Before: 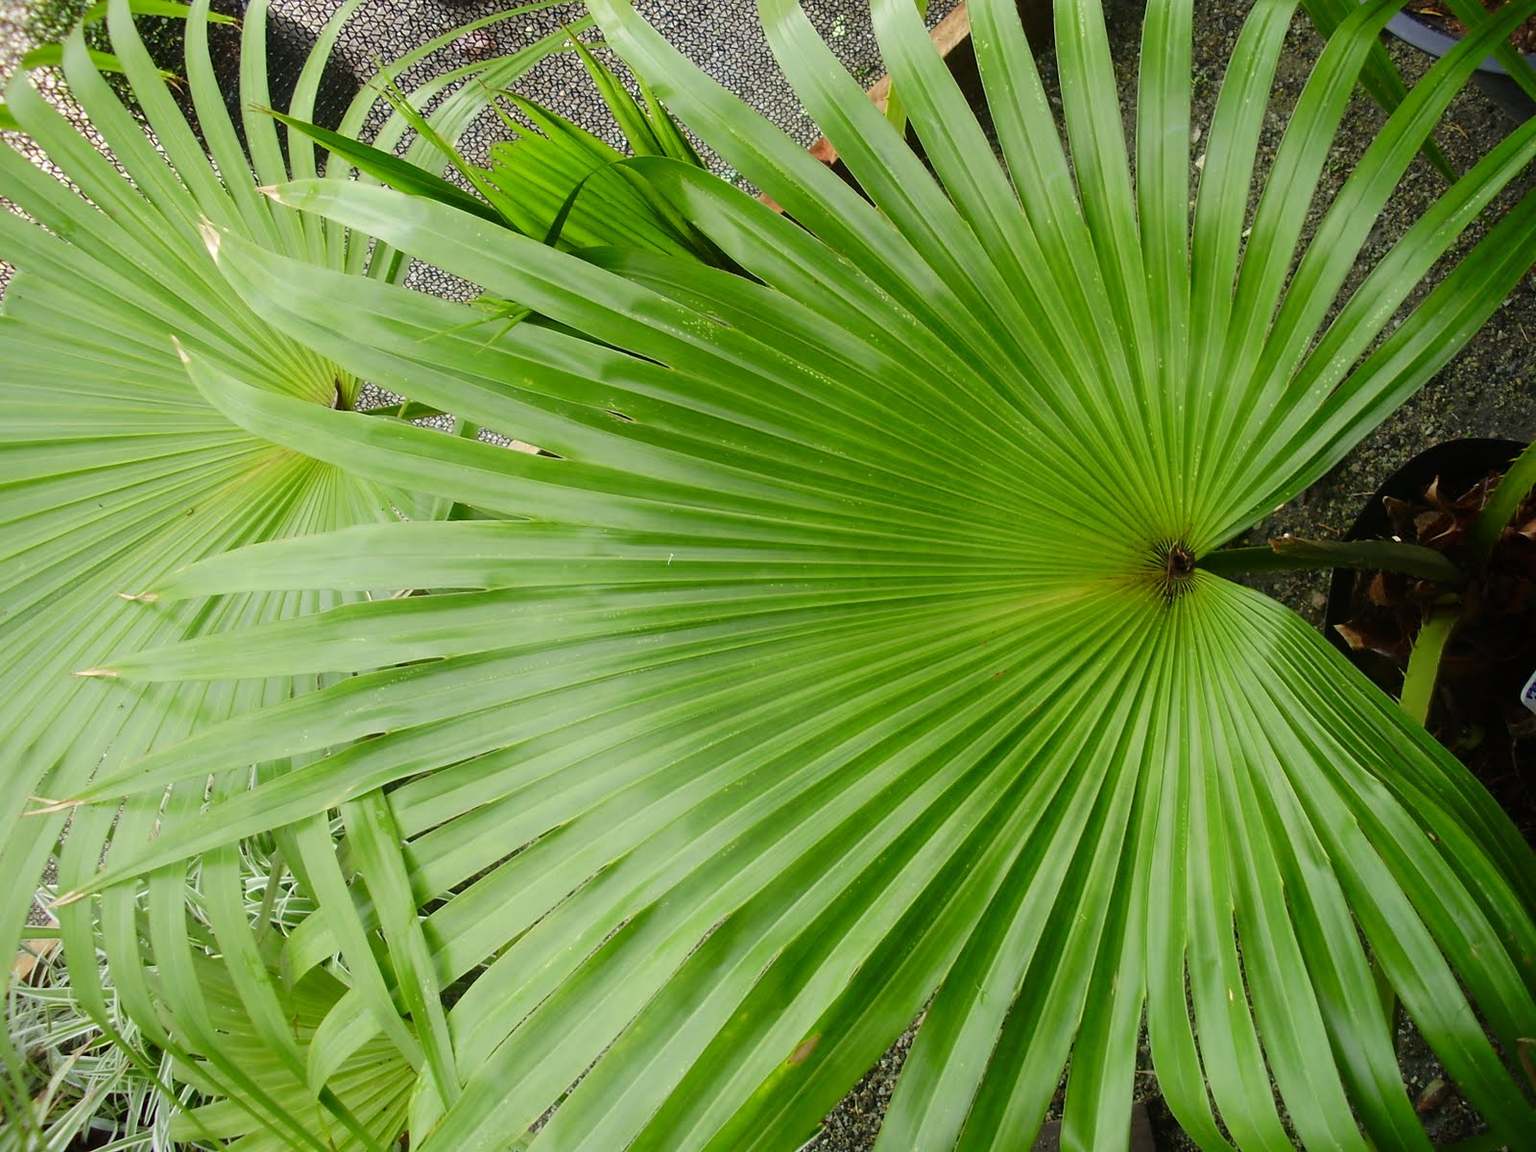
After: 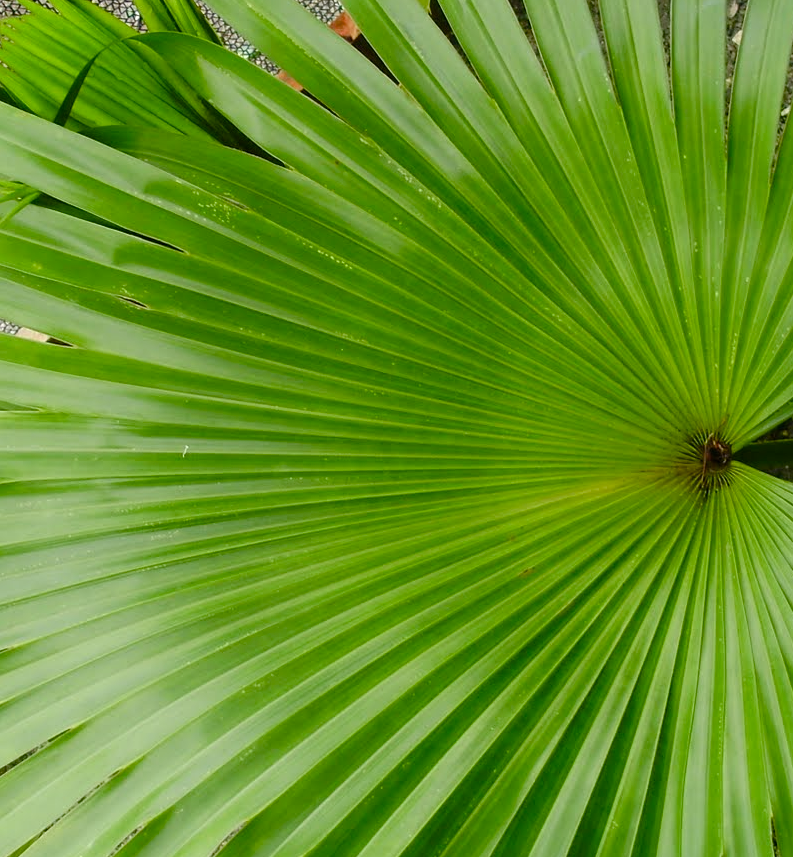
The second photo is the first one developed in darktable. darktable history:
color balance rgb: perceptual saturation grading › global saturation 20%, perceptual saturation grading › highlights -25%, perceptual saturation grading › shadows 25%
crop: left 32.075%, top 10.976%, right 18.355%, bottom 17.596%
